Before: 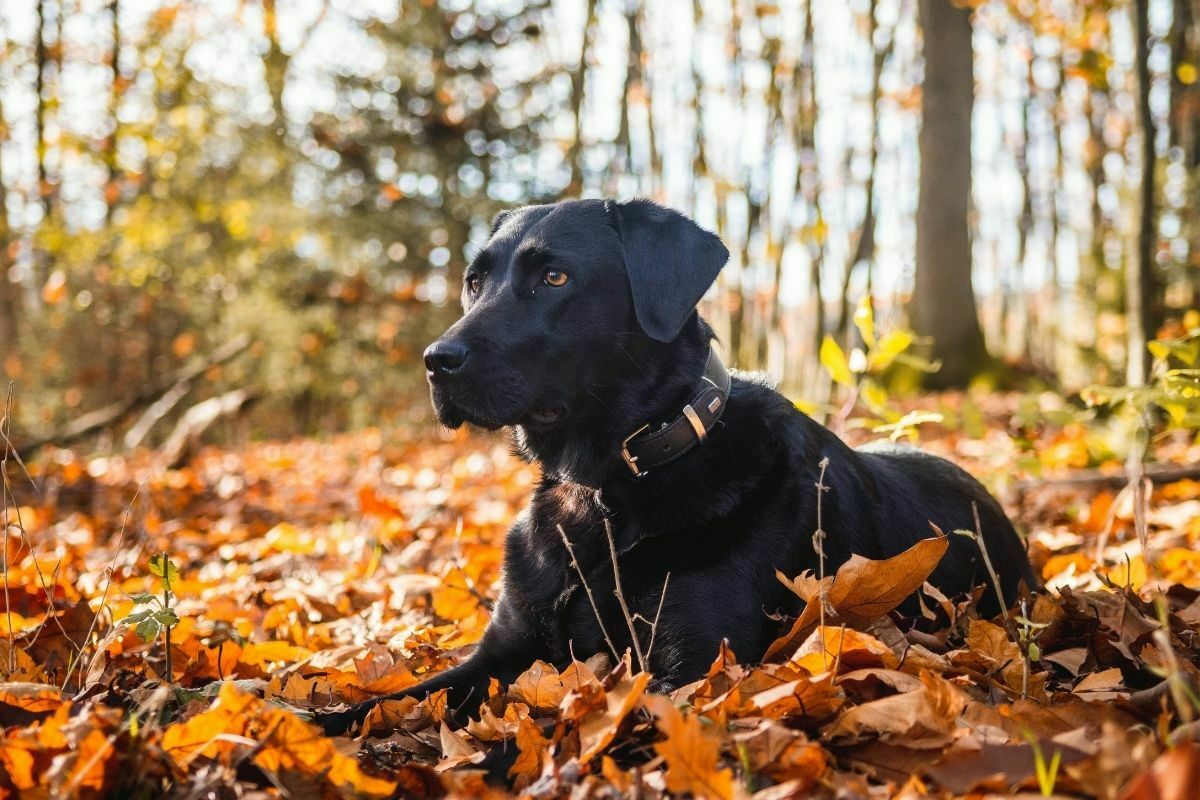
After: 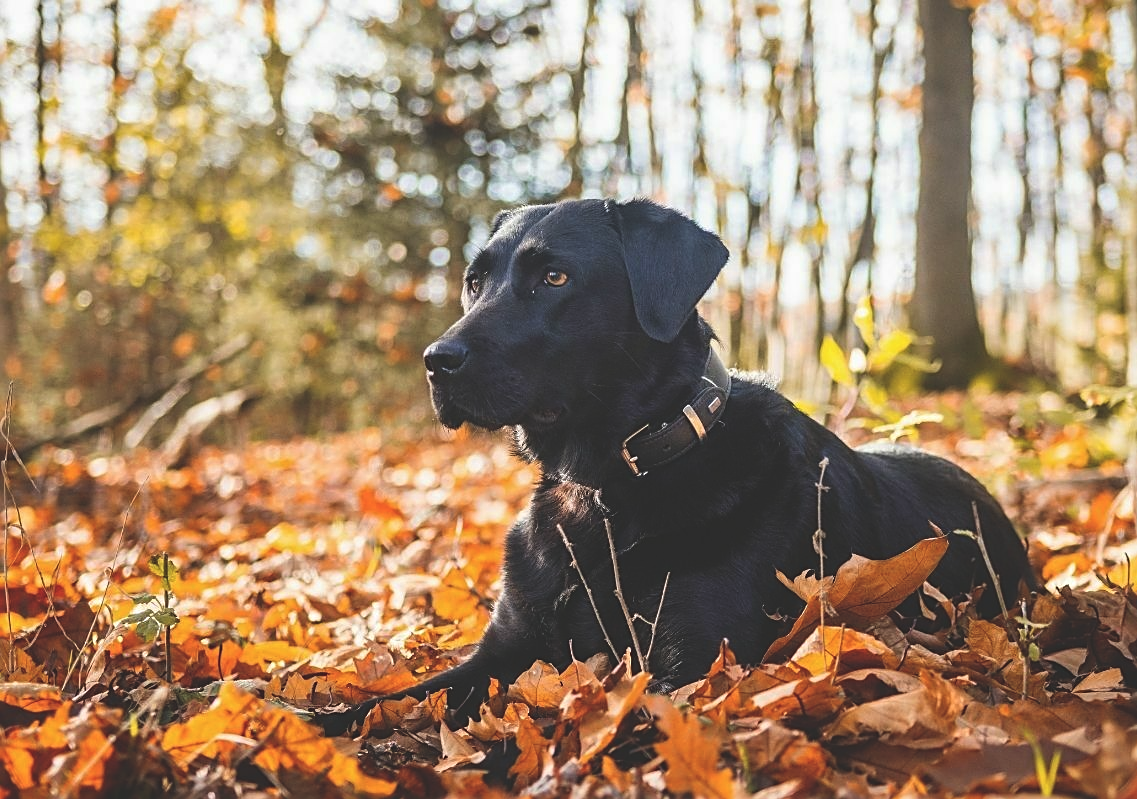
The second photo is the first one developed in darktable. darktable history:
sharpen: on, module defaults
exposure: black level correction -0.022, exposure -0.032 EV, compensate highlight preservation false
crop and rotate: left 0%, right 5.176%
